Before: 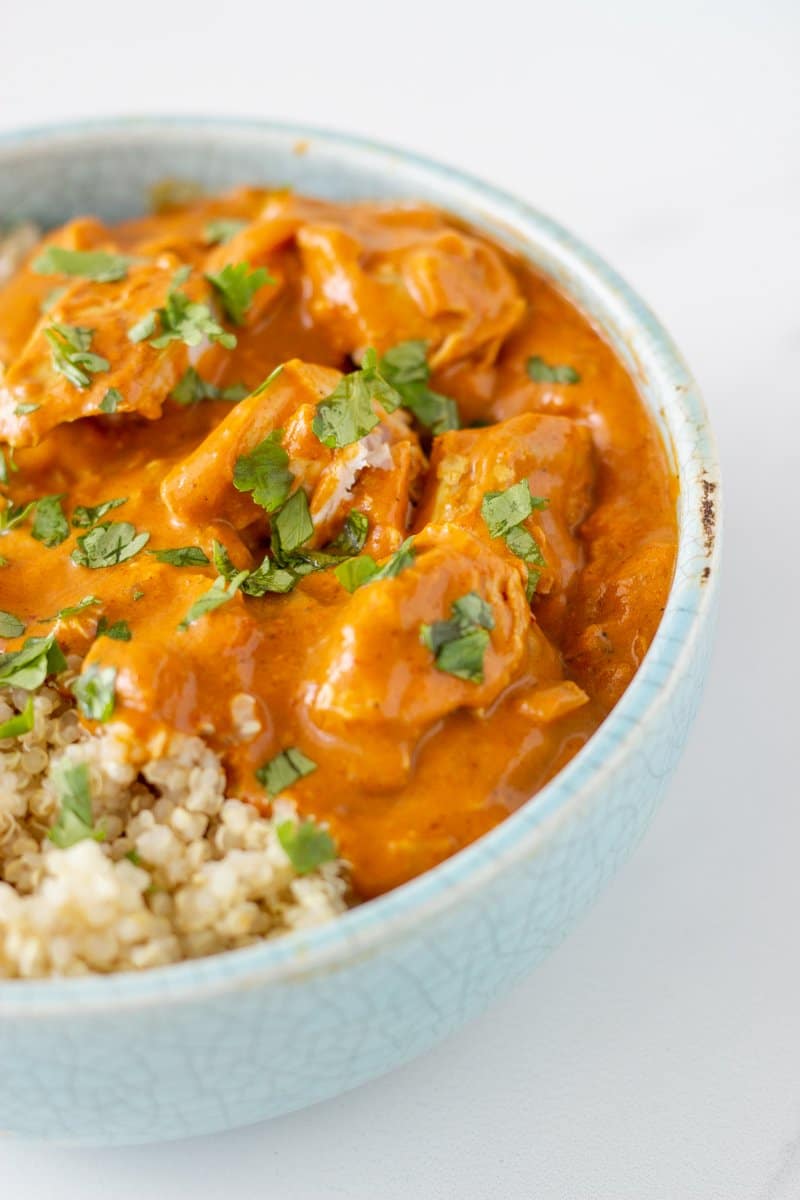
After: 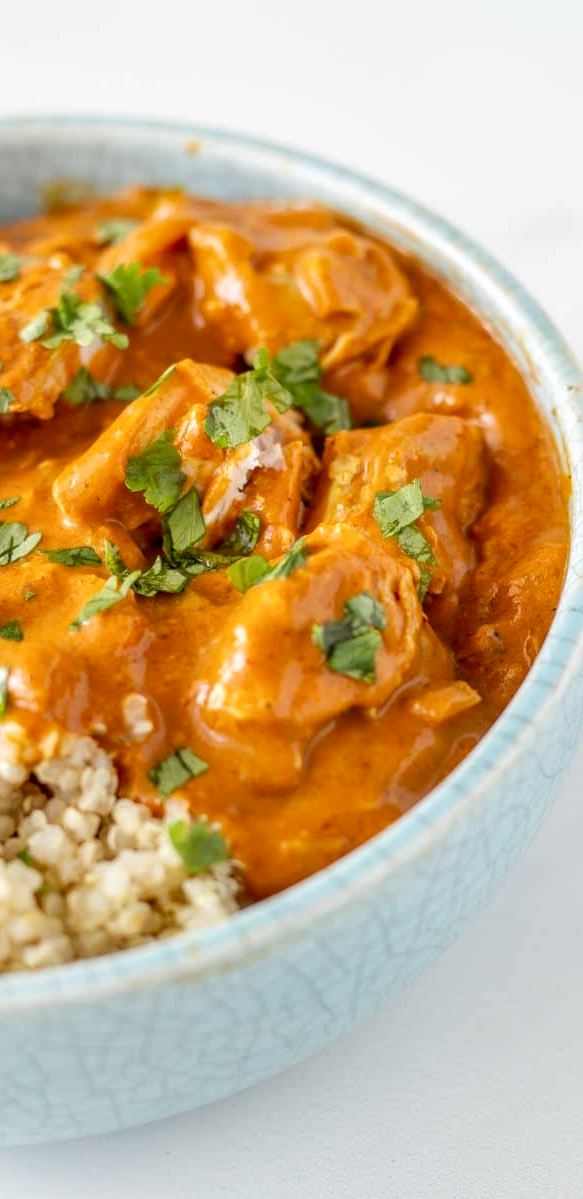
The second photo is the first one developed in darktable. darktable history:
local contrast: detail 130%
crop: left 13.585%, top 0%, right 13.432%
